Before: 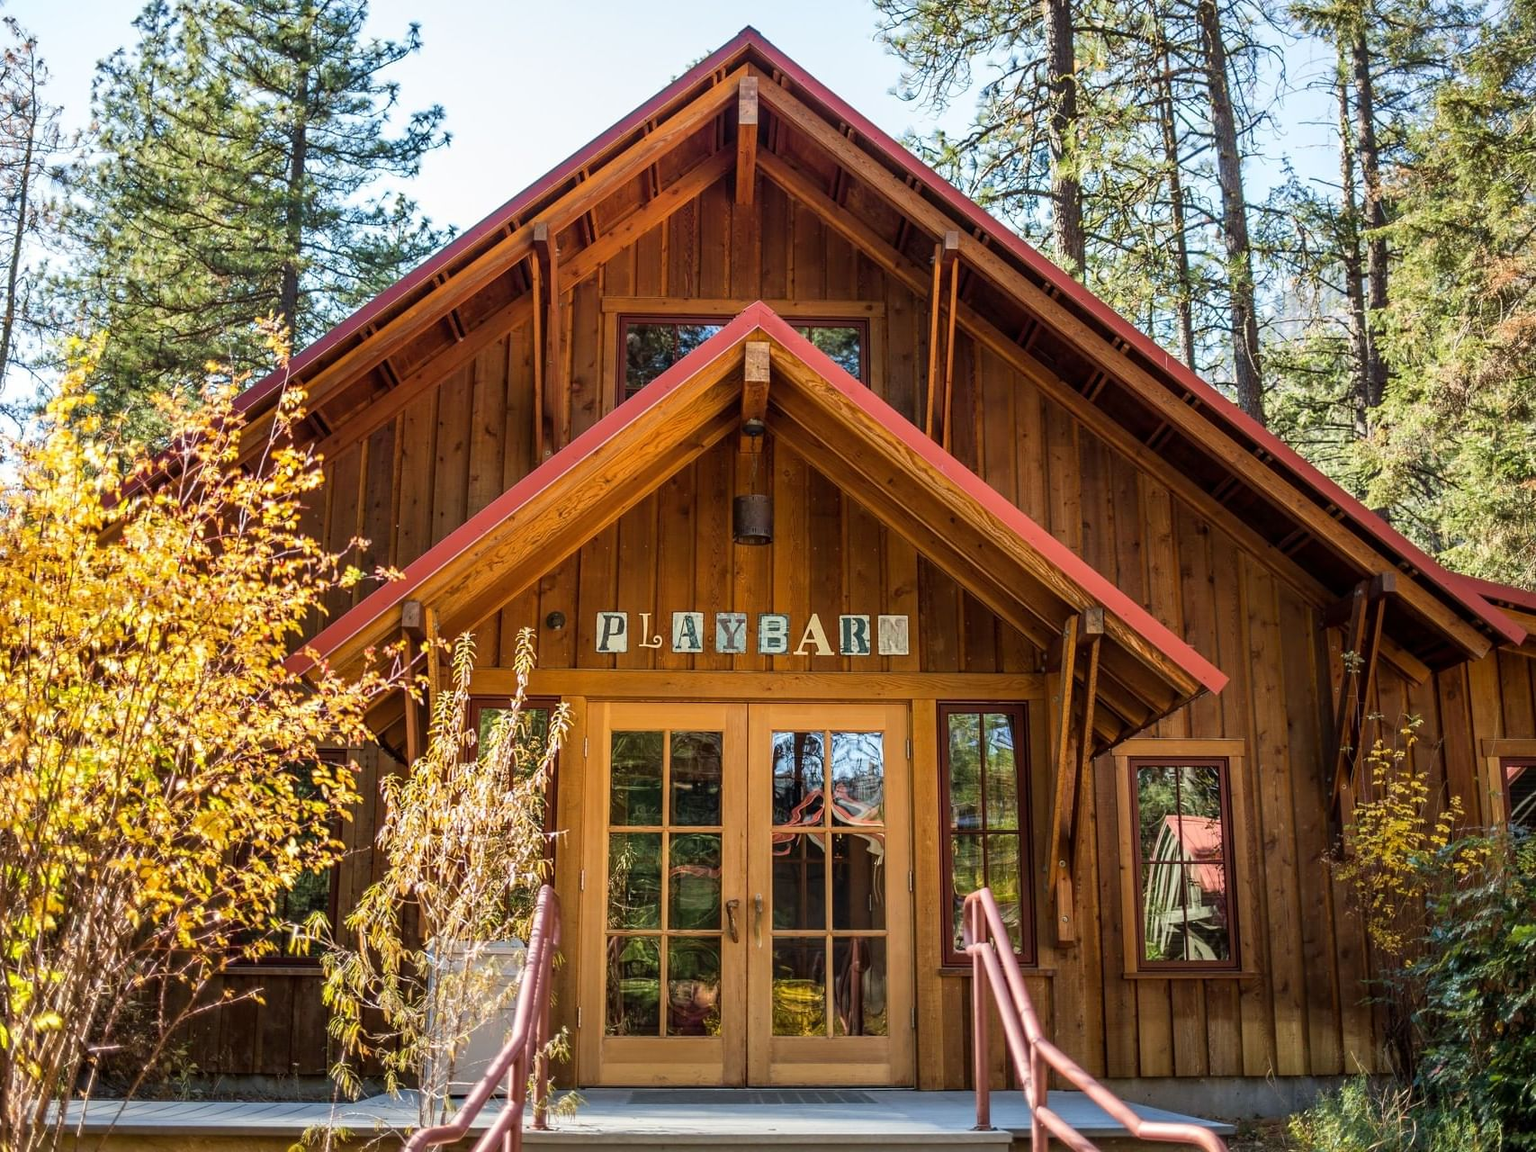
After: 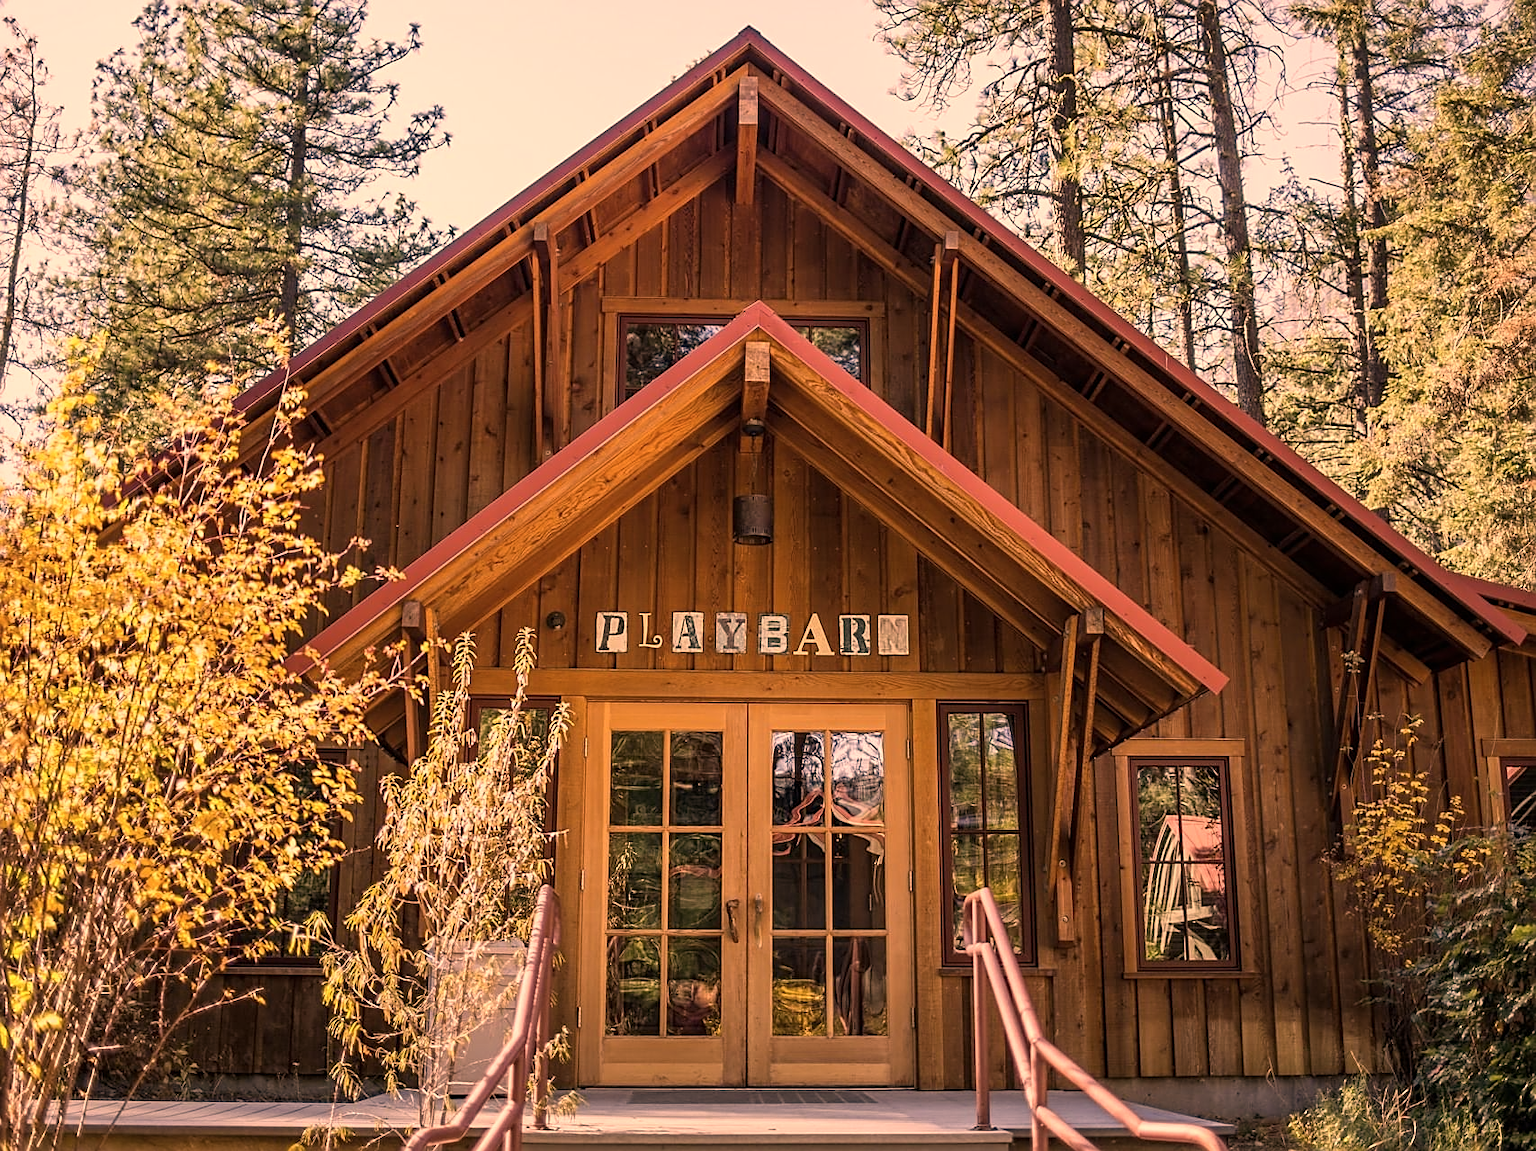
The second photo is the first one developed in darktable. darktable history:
sharpen: on, module defaults
color correction: highlights a* 40, highlights b* 40, saturation 0.69
